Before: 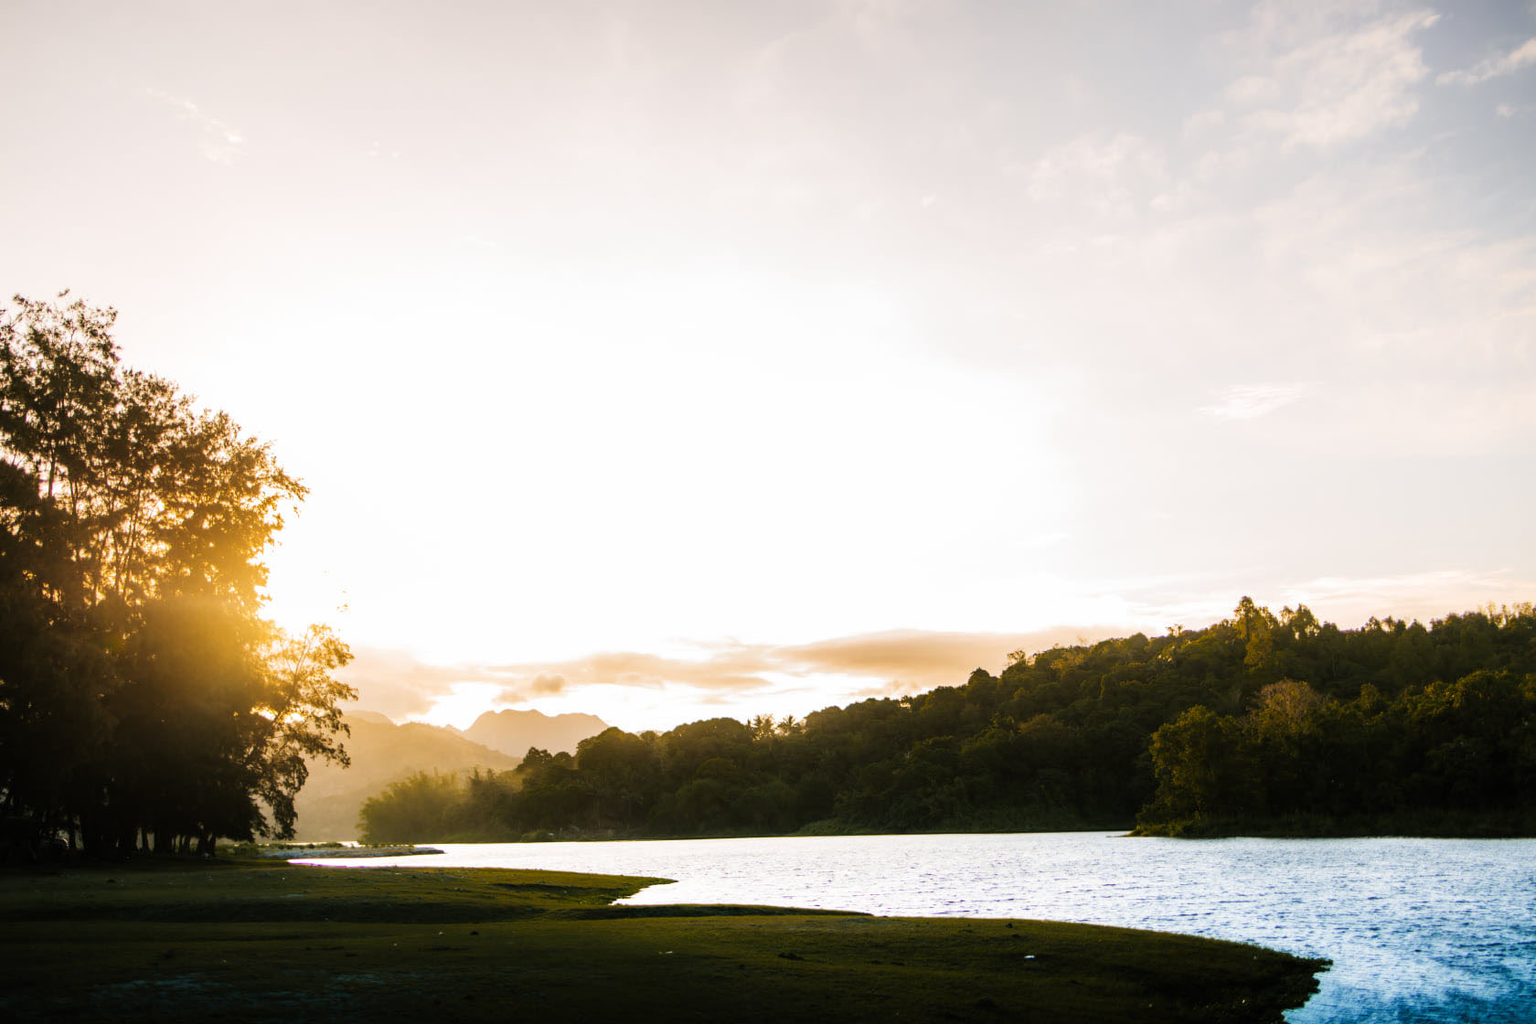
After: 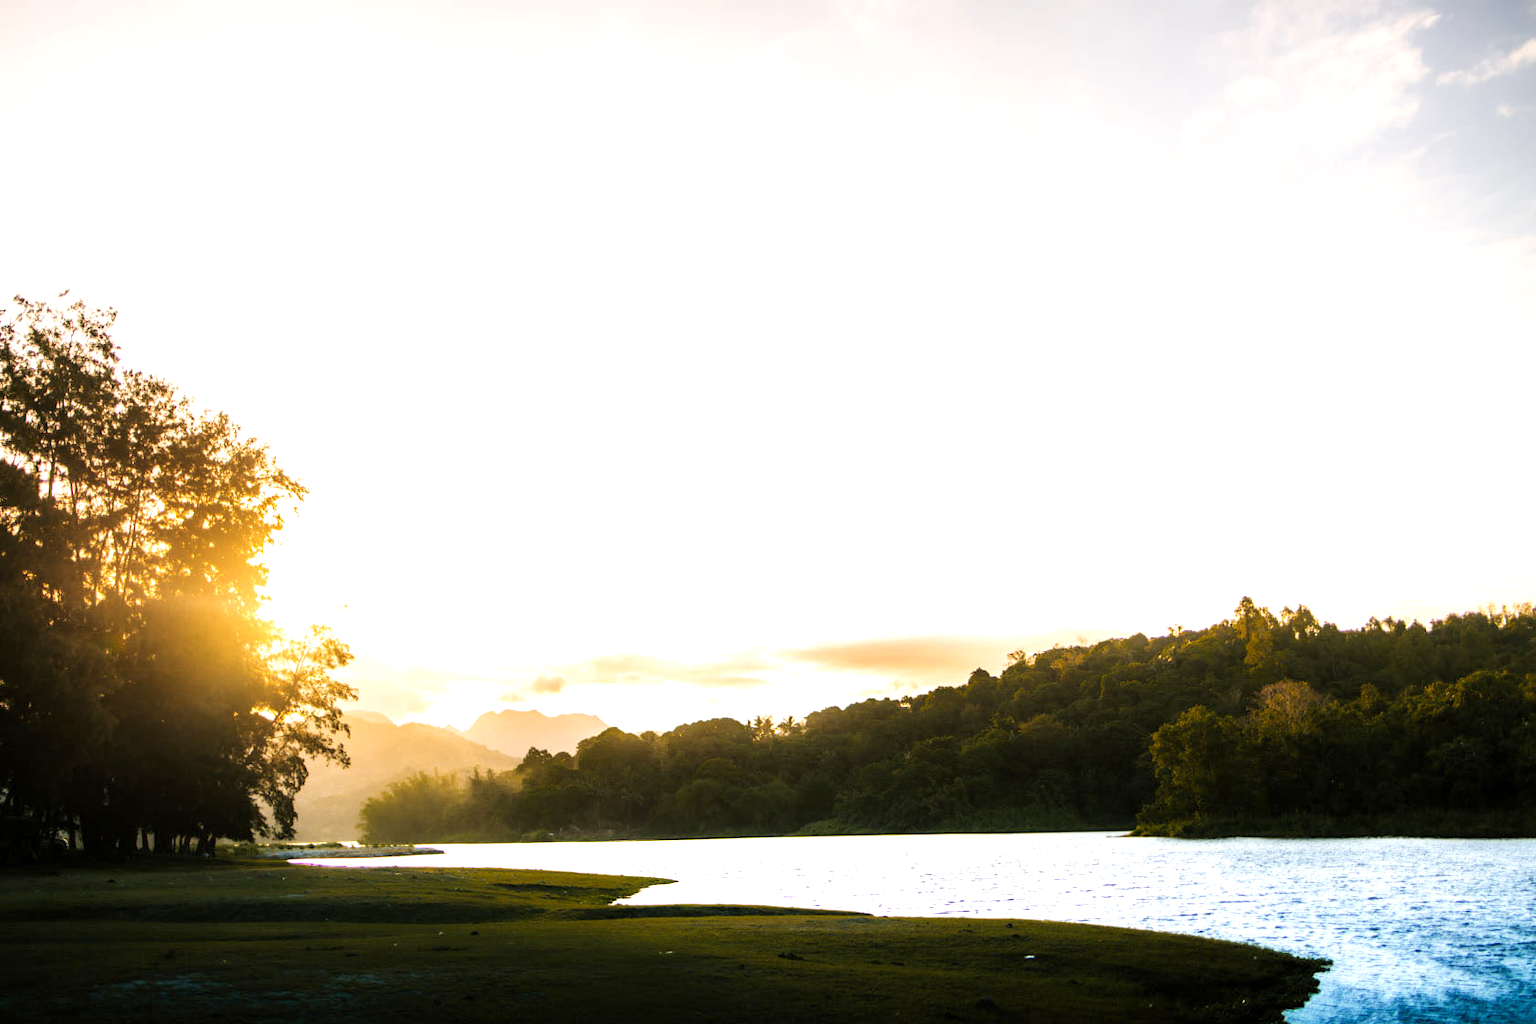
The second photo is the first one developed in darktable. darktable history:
exposure: black level correction 0.001, exposure 0.5 EV, compensate exposure bias true, compensate highlight preservation false
white balance: emerald 1
